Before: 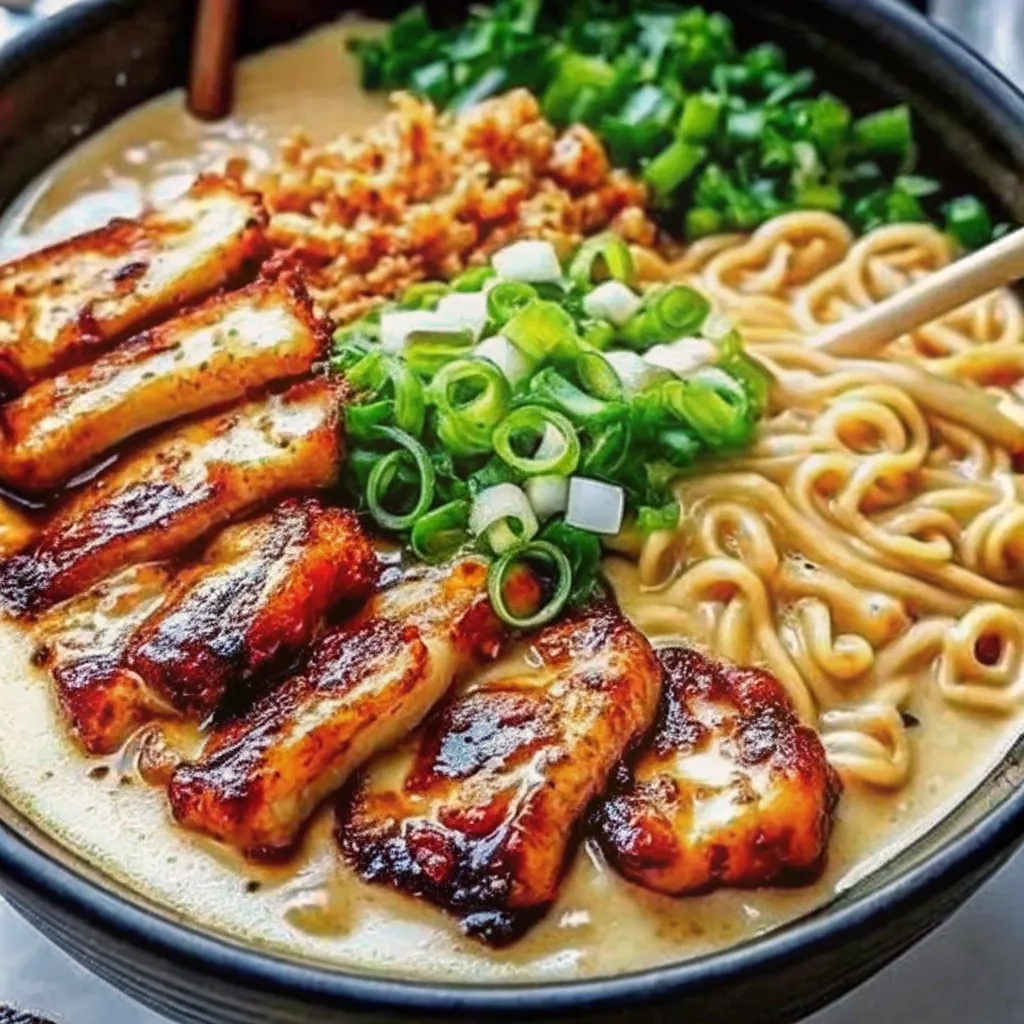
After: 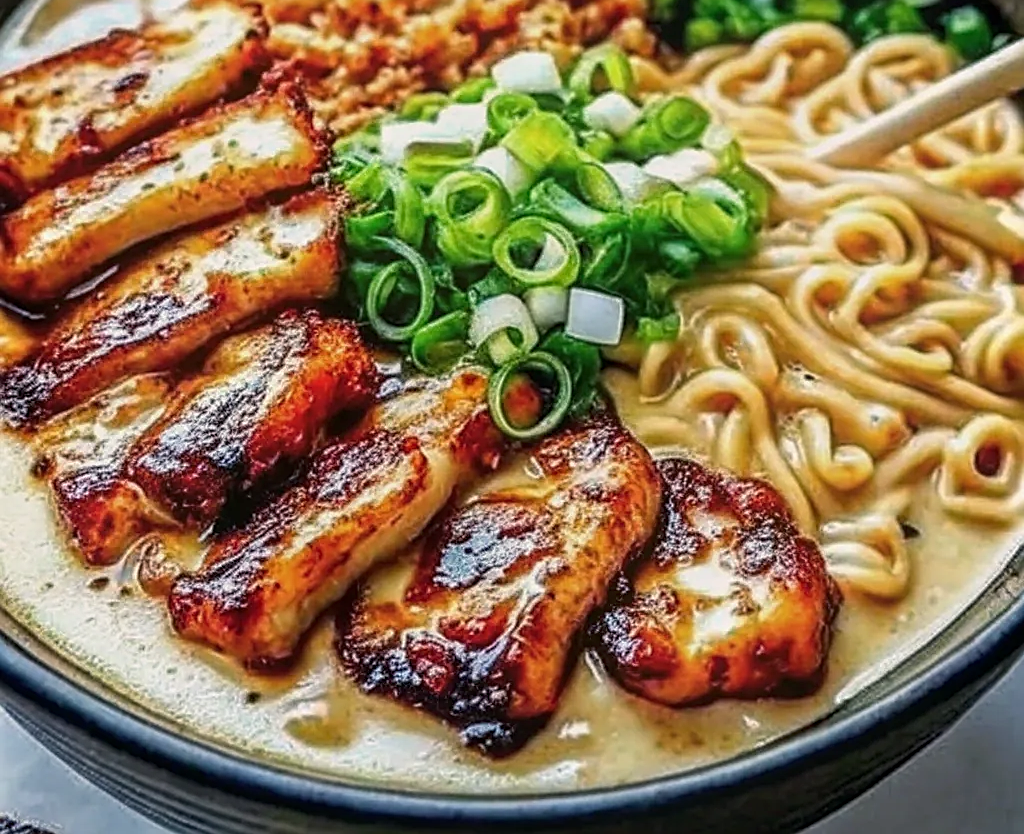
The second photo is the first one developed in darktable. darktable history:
exposure: exposure -0.157 EV, compensate highlight preservation false
crop and rotate: top 18.507%
sharpen: on, module defaults
color balance: mode lift, gamma, gain (sRGB), lift [1, 1, 1.022, 1.026]
local contrast: on, module defaults
